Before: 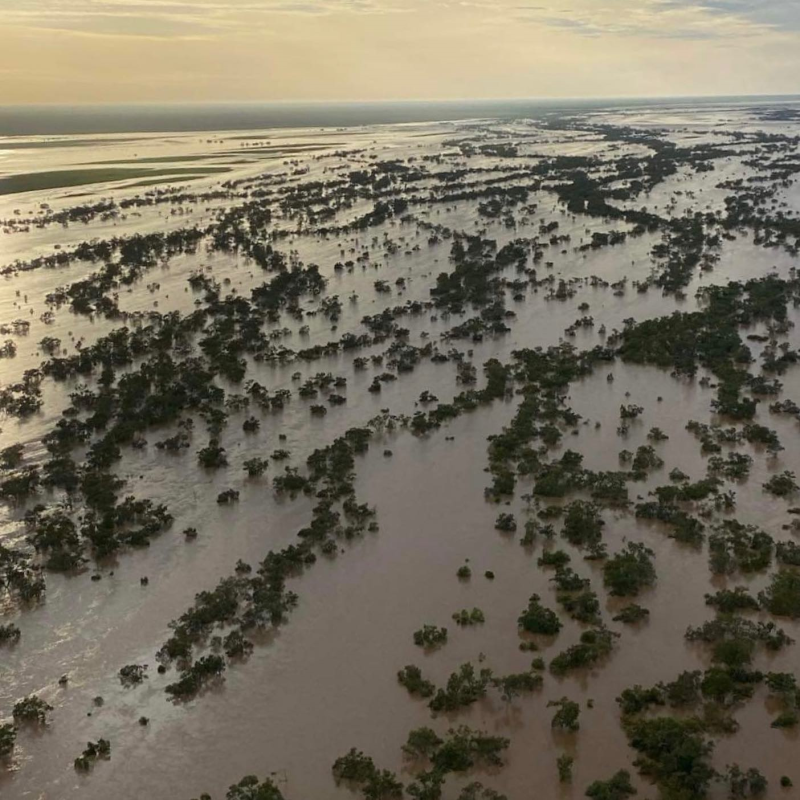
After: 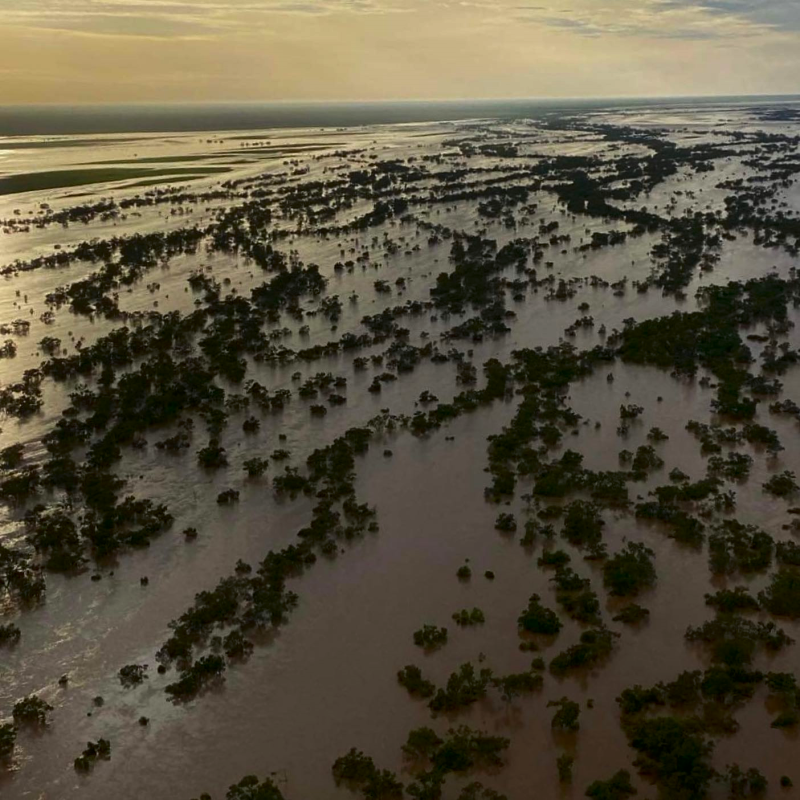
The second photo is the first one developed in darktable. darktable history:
contrast brightness saturation: brightness -0.25, saturation 0.2
